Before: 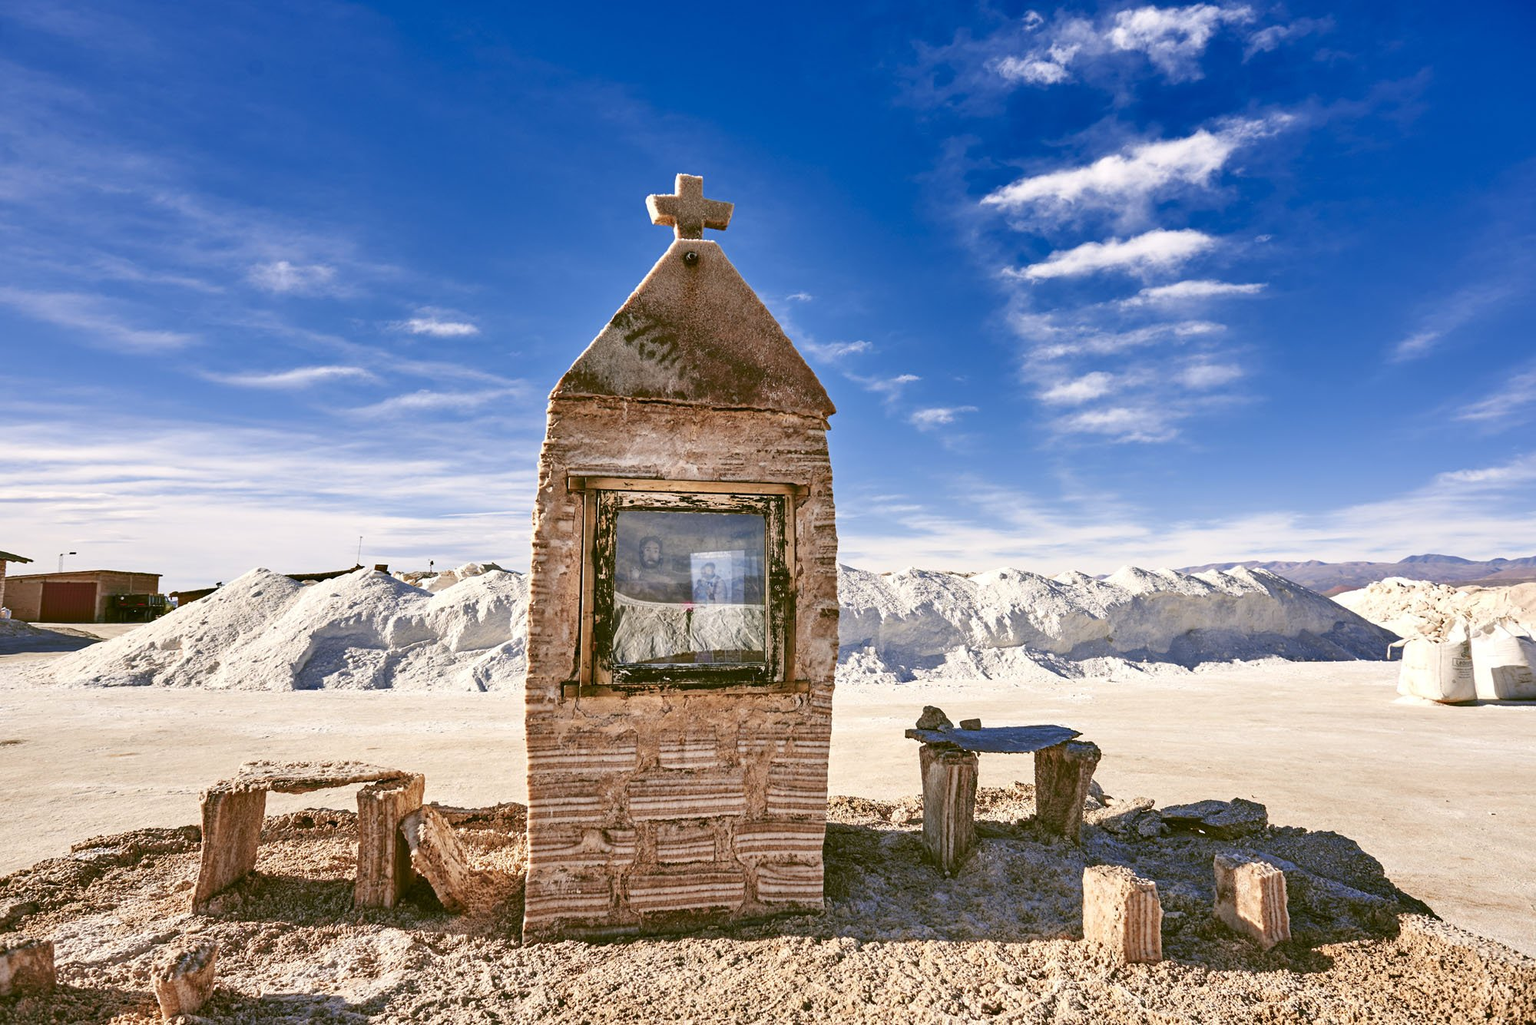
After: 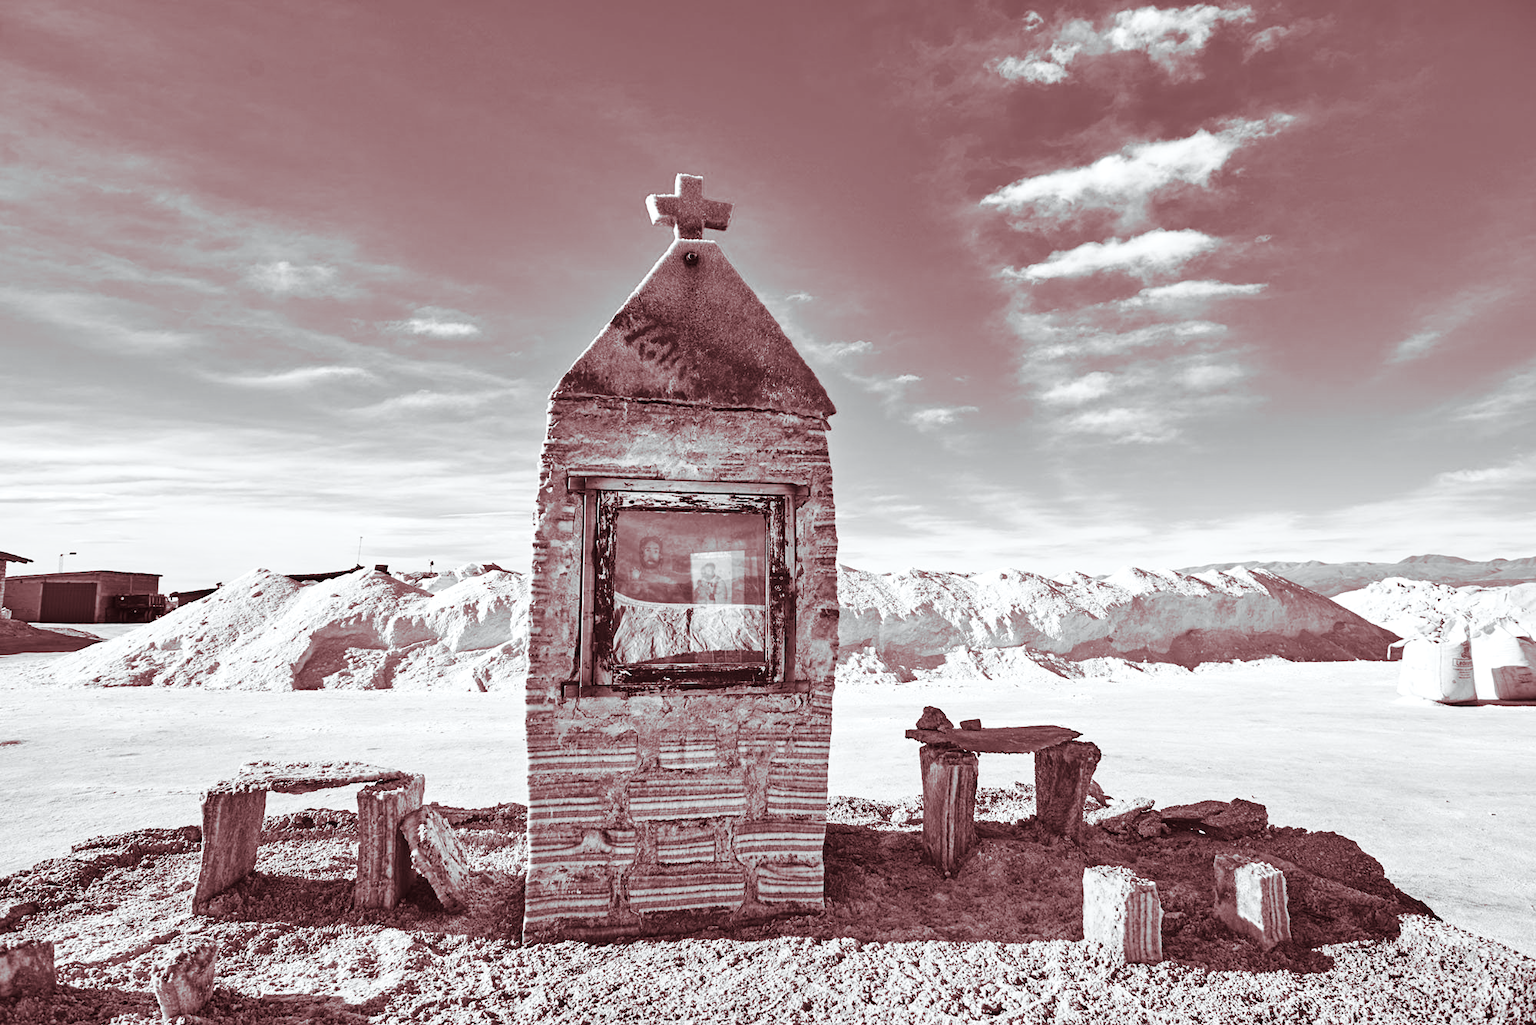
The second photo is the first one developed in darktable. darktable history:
tone curve: curves: ch0 [(0, 0) (0.051, 0.047) (0.102, 0.099) (0.232, 0.249) (0.462, 0.501) (0.698, 0.761) (0.908, 0.946) (1, 1)]; ch1 [(0, 0) (0.339, 0.298) (0.402, 0.363) (0.453, 0.413) (0.485, 0.469) (0.494, 0.493) (0.504, 0.501) (0.525, 0.533) (0.563, 0.591) (0.597, 0.631) (1, 1)]; ch2 [(0, 0) (0.48, 0.48) (0.504, 0.5) (0.539, 0.554) (0.59, 0.628) (0.642, 0.682) (0.824, 0.815) (1, 1)], color space Lab, independent channels, preserve colors none
color calibration: output gray [0.267, 0.423, 0.261, 0], illuminant same as pipeline (D50), adaptation none (bypass)
split-toning: highlights › hue 187.2°, highlights › saturation 0.83, balance -68.05, compress 56.43%
exposure: exposure 0.2 EV, compensate highlight preservation false
